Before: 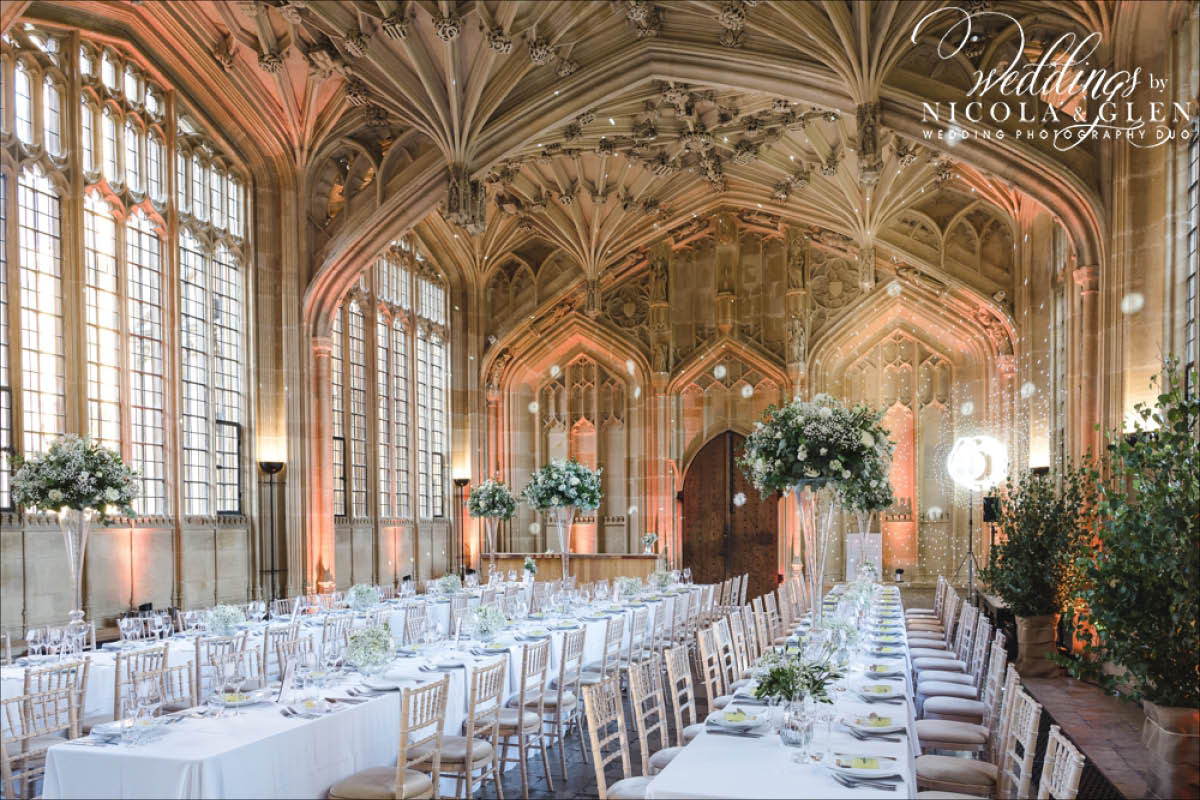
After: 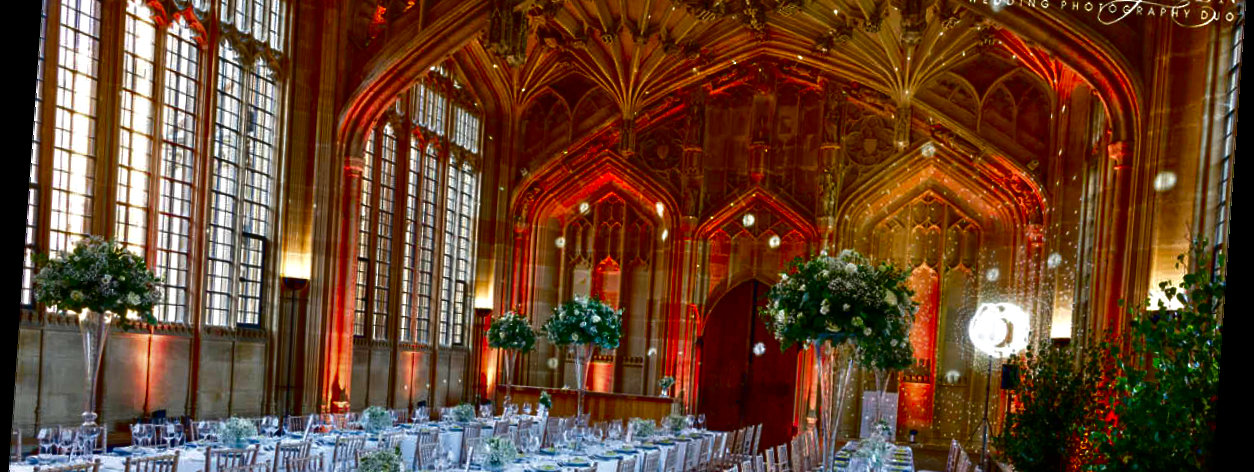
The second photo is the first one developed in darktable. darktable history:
tone equalizer: -7 EV 0.15 EV, -6 EV 0.6 EV, -5 EV 1.15 EV, -4 EV 1.33 EV, -3 EV 1.15 EV, -2 EV 0.6 EV, -1 EV 0.15 EV, mask exposure compensation -0.5 EV
rotate and perspective: rotation 4.1°, automatic cropping off
crop and rotate: top 23.043%, bottom 23.437%
contrast brightness saturation: brightness -1, saturation 1
